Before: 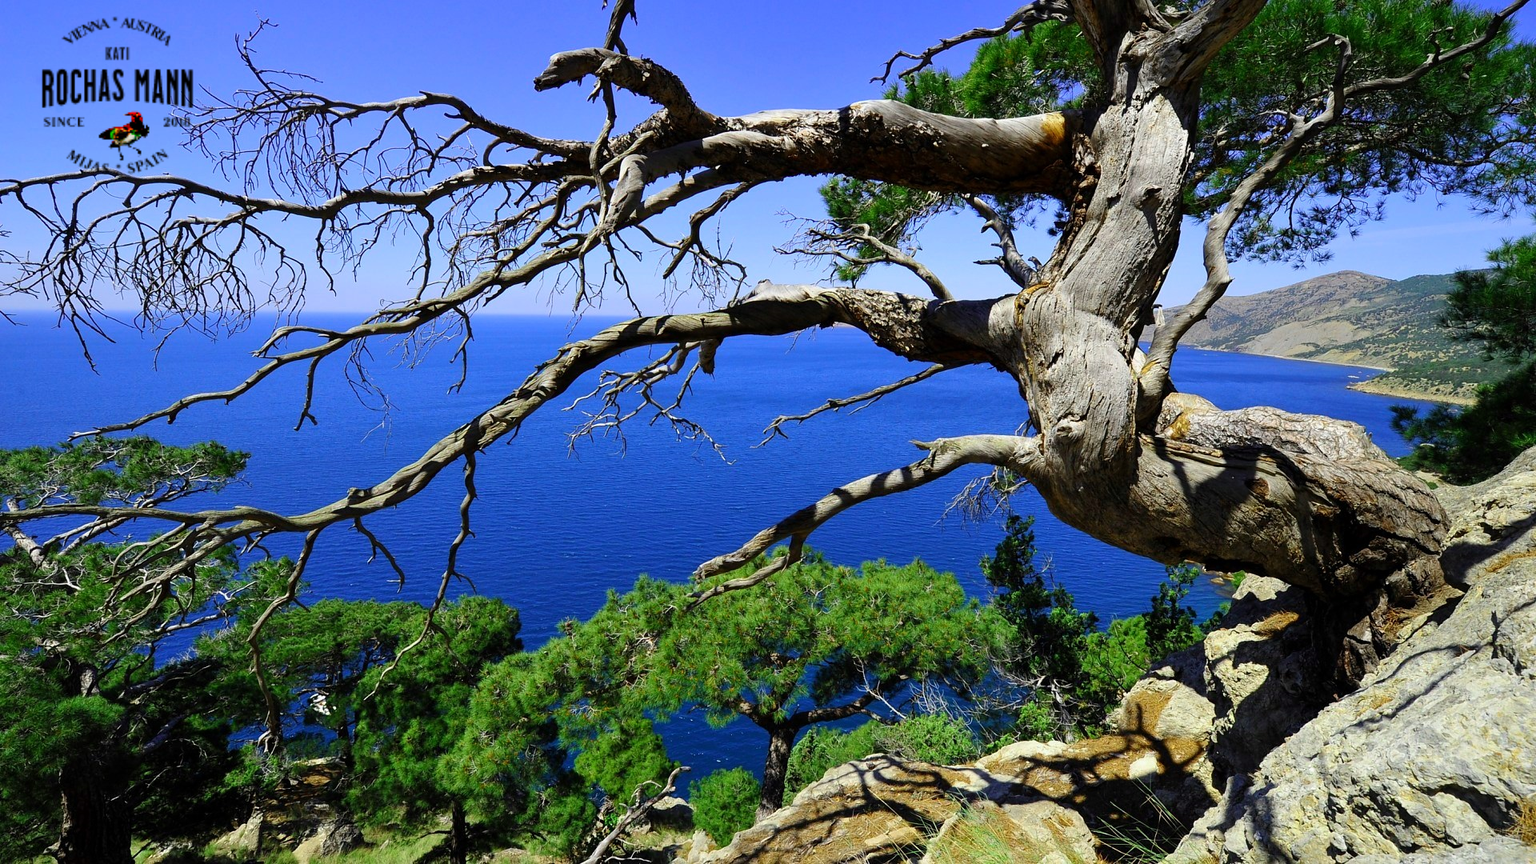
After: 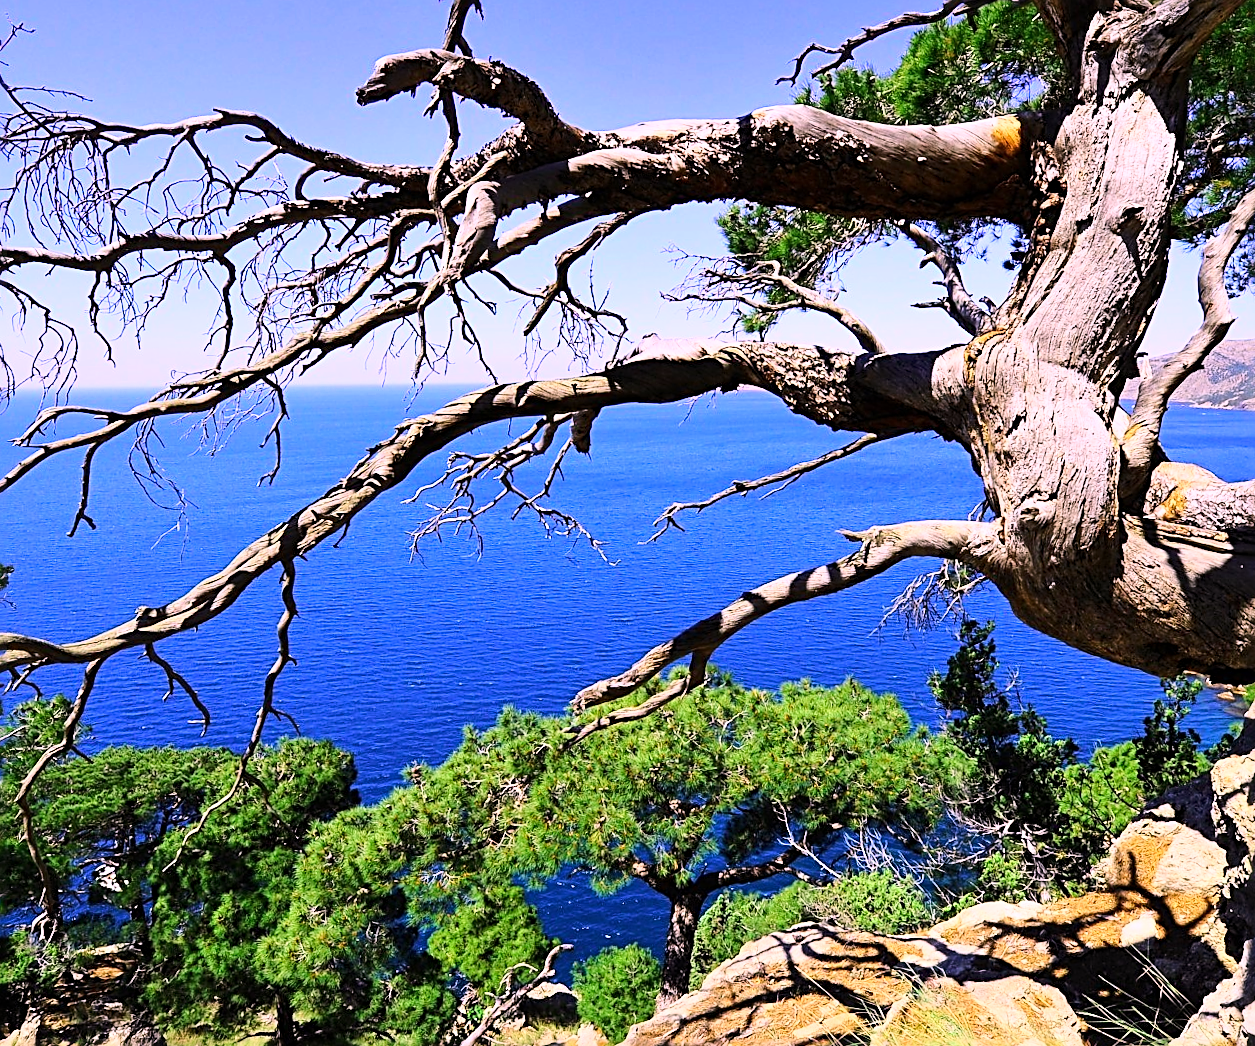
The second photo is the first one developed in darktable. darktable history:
crop and rotate: left 15.055%, right 18.278%
base curve: curves: ch0 [(0, 0) (0.028, 0.03) (0.121, 0.232) (0.46, 0.748) (0.859, 0.968) (1, 1)]
white balance: red 1.188, blue 1.11
sharpen: radius 2.584, amount 0.688
rotate and perspective: rotation -1.42°, crop left 0.016, crop right 0.984, crop top 0.035, crop bottom 0.965
